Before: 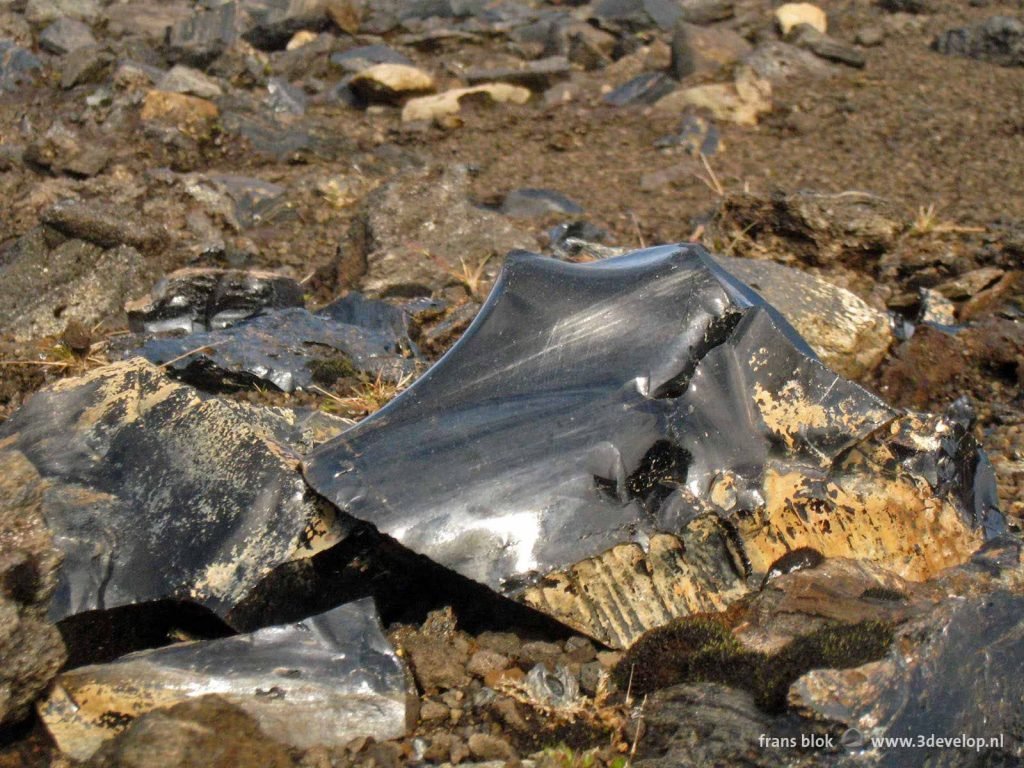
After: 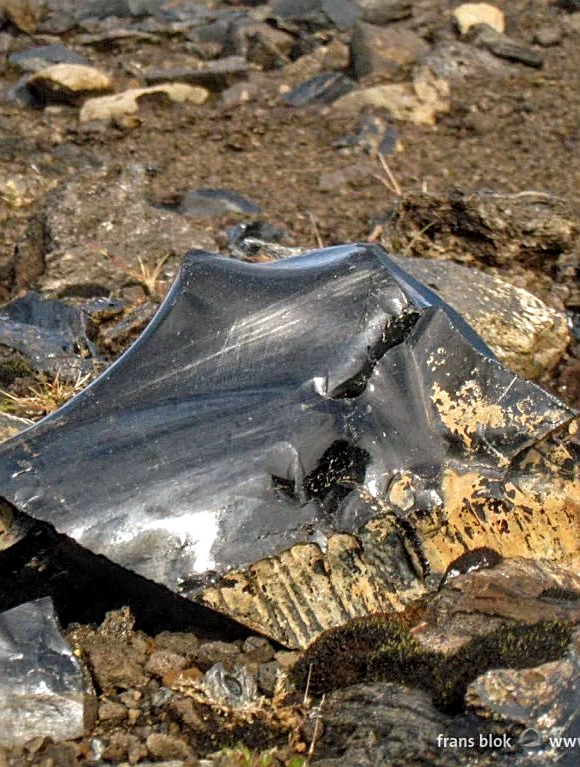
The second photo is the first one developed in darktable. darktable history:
crop: left 31.458%, top 0%, right 11.876%
sharpen: on, module defaults
white balance: red 0.988, blue 1.017
local contrast: on, module defaults
